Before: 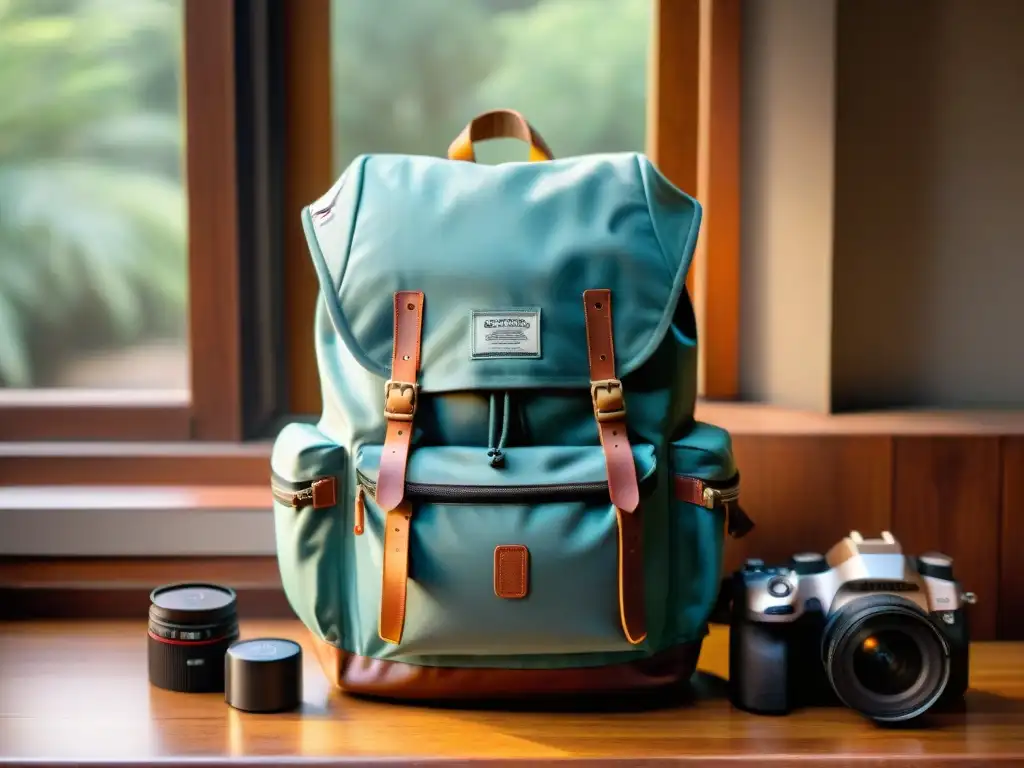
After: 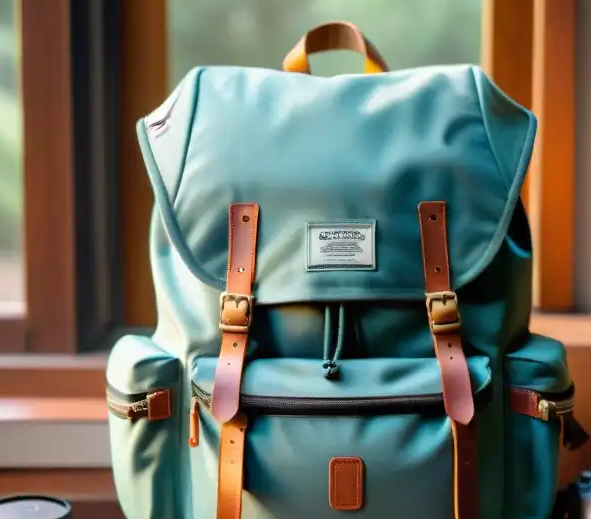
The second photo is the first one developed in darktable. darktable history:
crop: left 16.204%, top 11.468%, right 26.021%, bottom 20.832%
